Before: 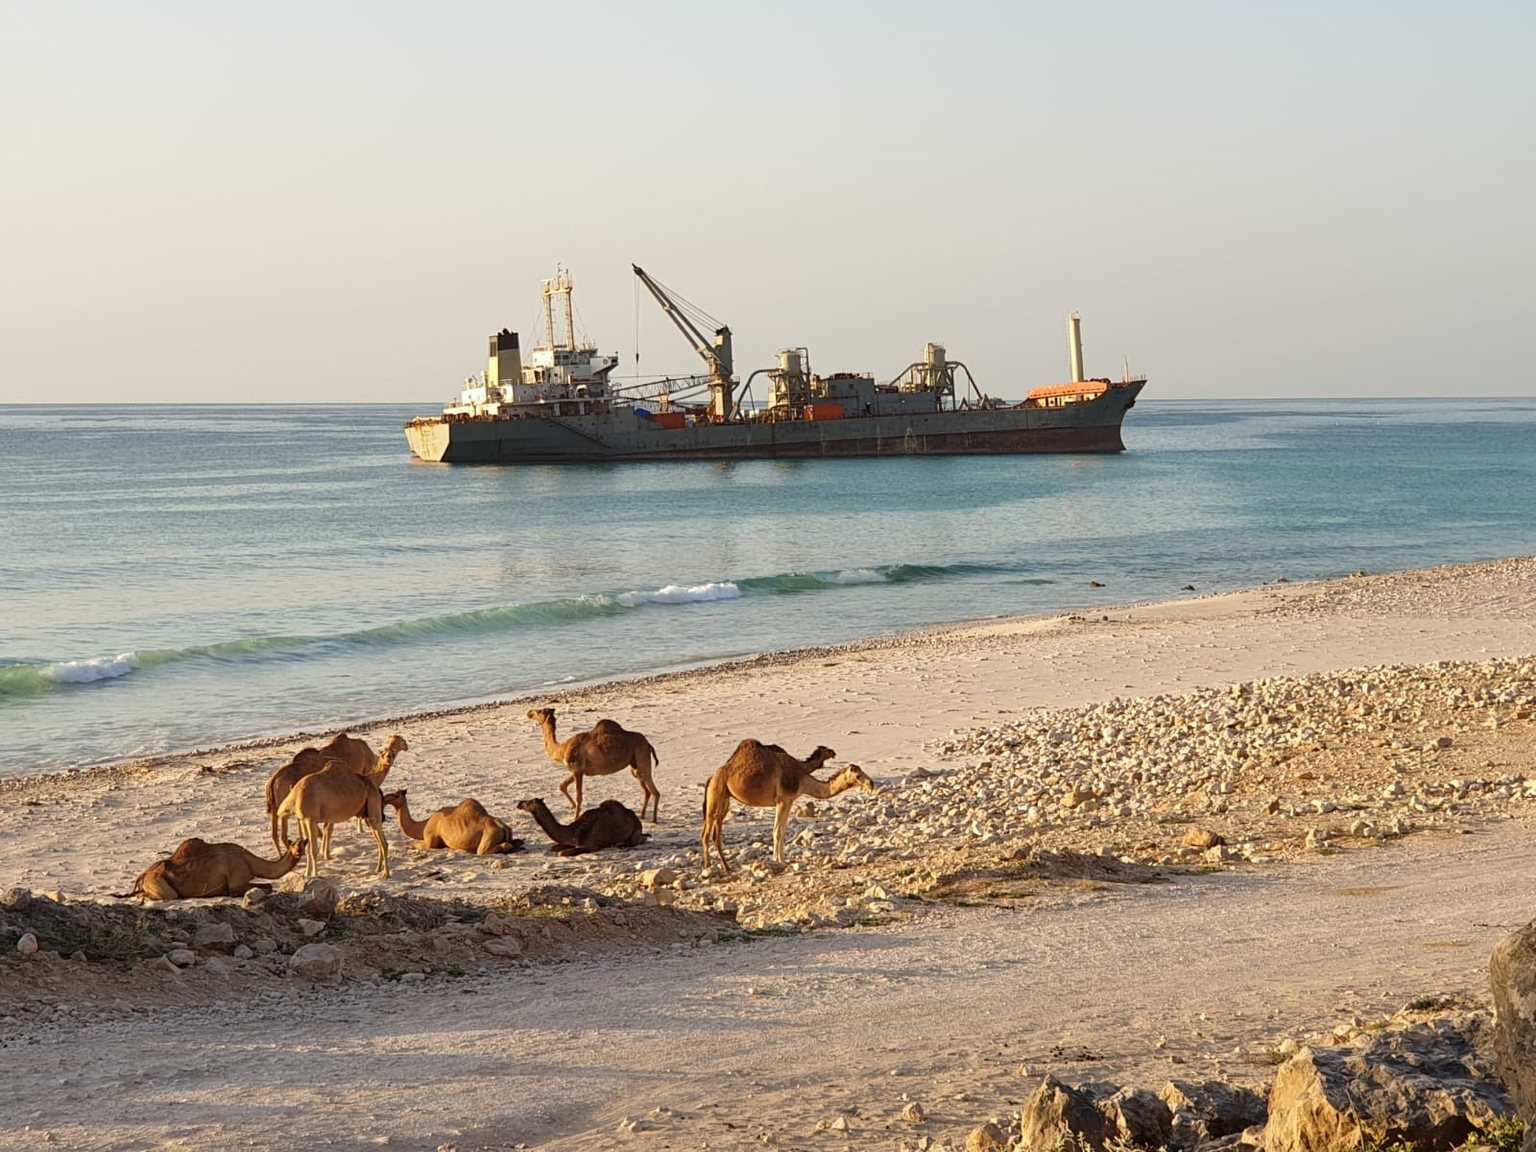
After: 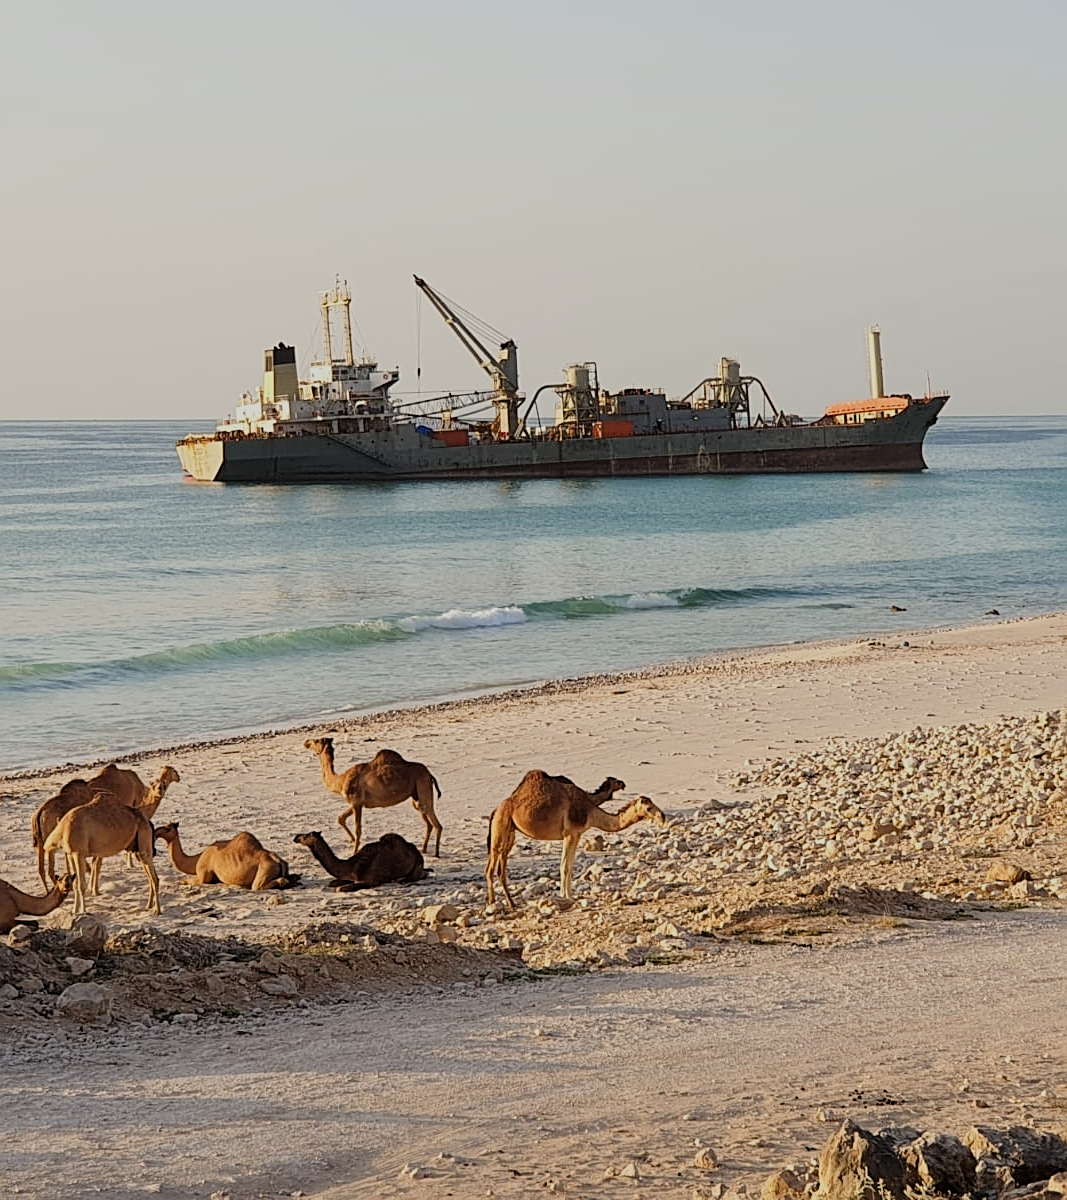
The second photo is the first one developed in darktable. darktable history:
filmic rgb: black relative exposure -16 EV, white relative exposure 6.08 EV, threshold 5.98 EV, hardness 5.23, enable highlight reconstruction true
crop and rotate: left 15.36%, right 17.948%
sharpen: on, module defaults
